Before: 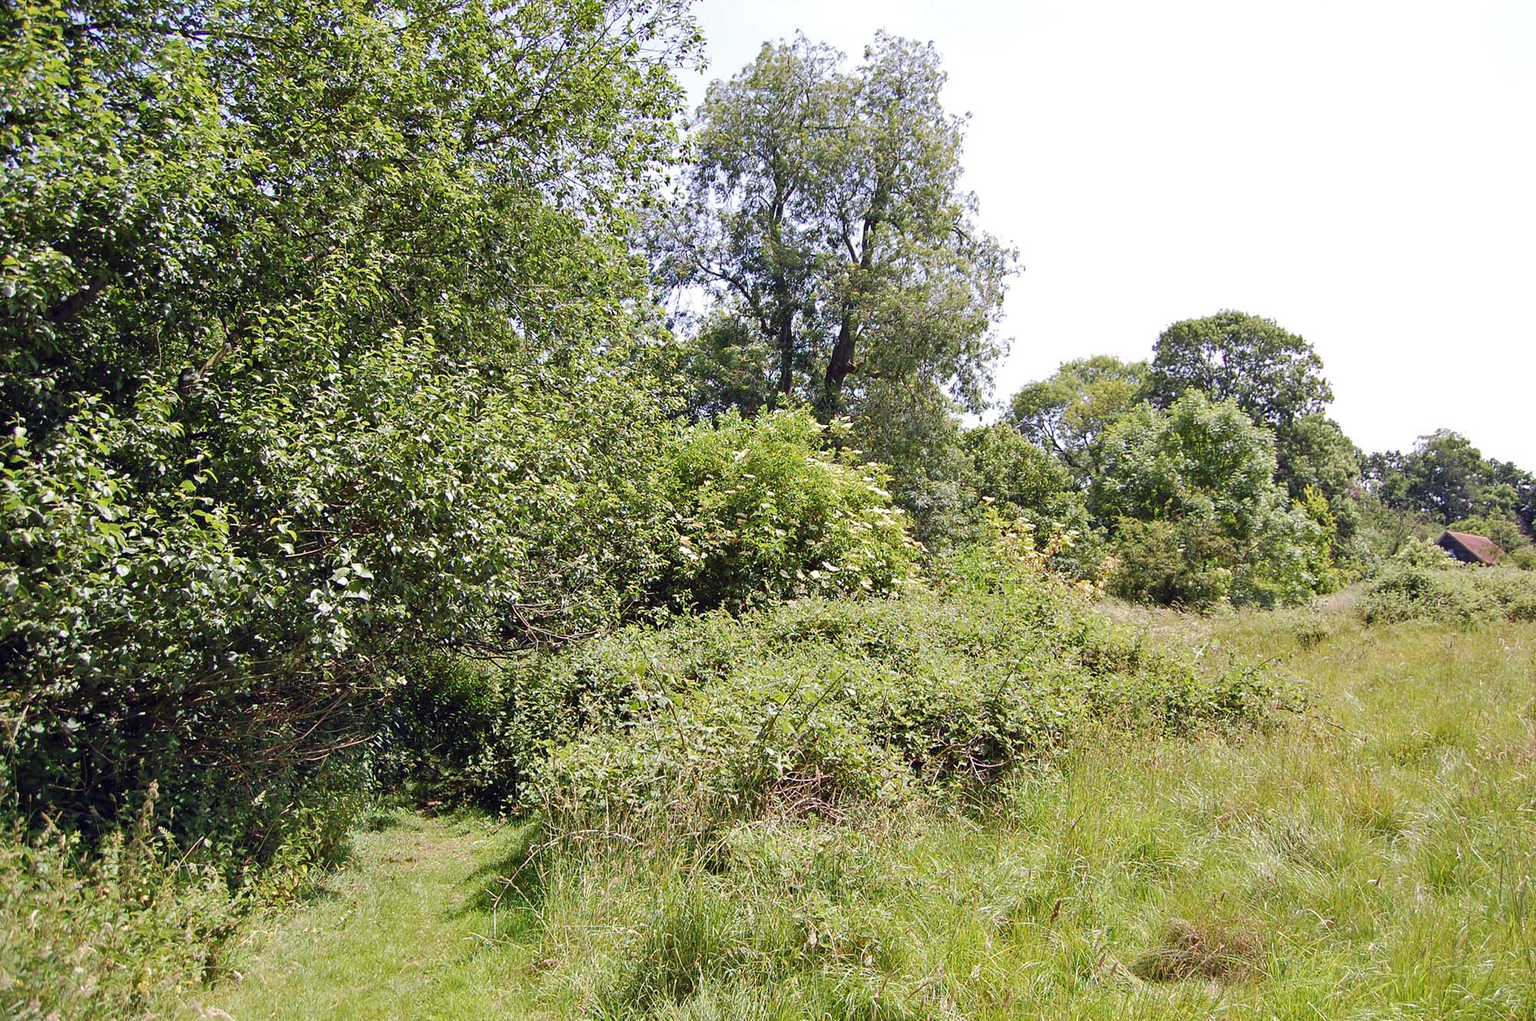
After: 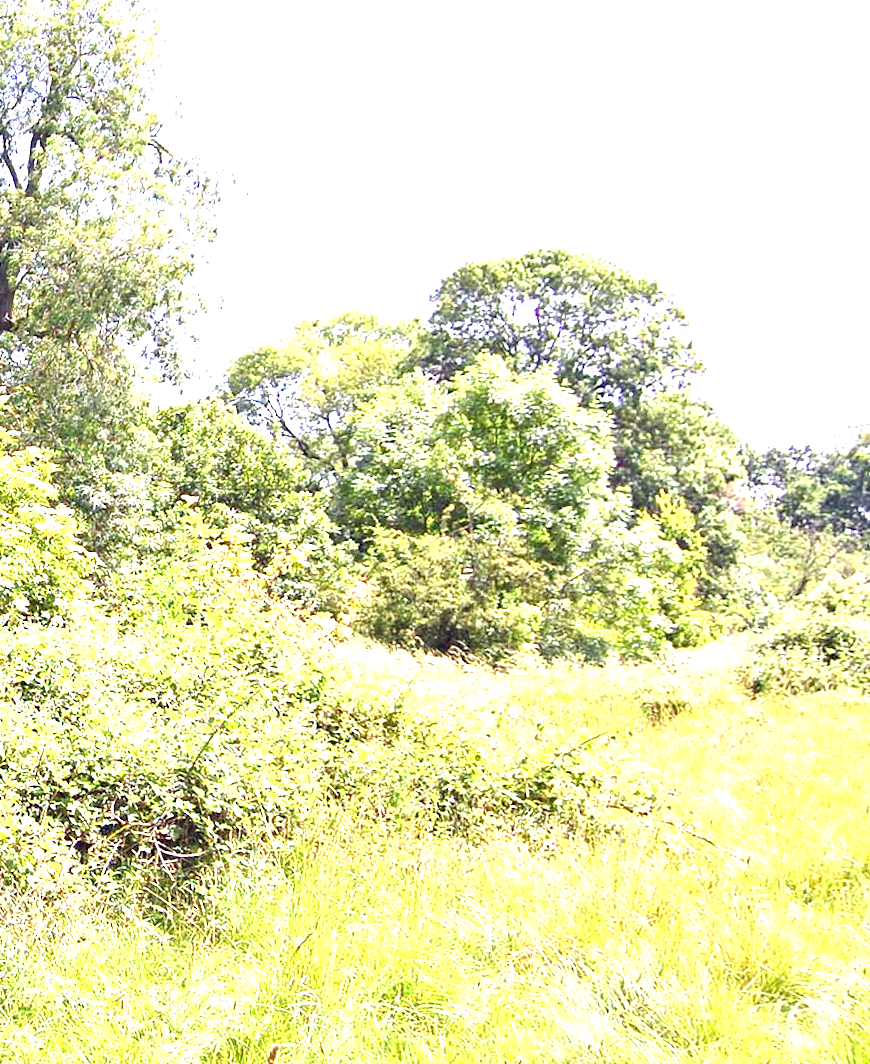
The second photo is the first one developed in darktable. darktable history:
rotate and perspective: rotation 1.69°, lens shift (vertical) -0.023, lens shift (horizontal) -0.291, crop left 0.025, crop right 0.988, crop top 0.092, crop bottom 0.842
crop: left 47.628%, top 6.643%, right 7.874%
exposure: black level correction 0.001, exposure 1.822 EV, compensate exposure bias true, compensate highlight preservation false
